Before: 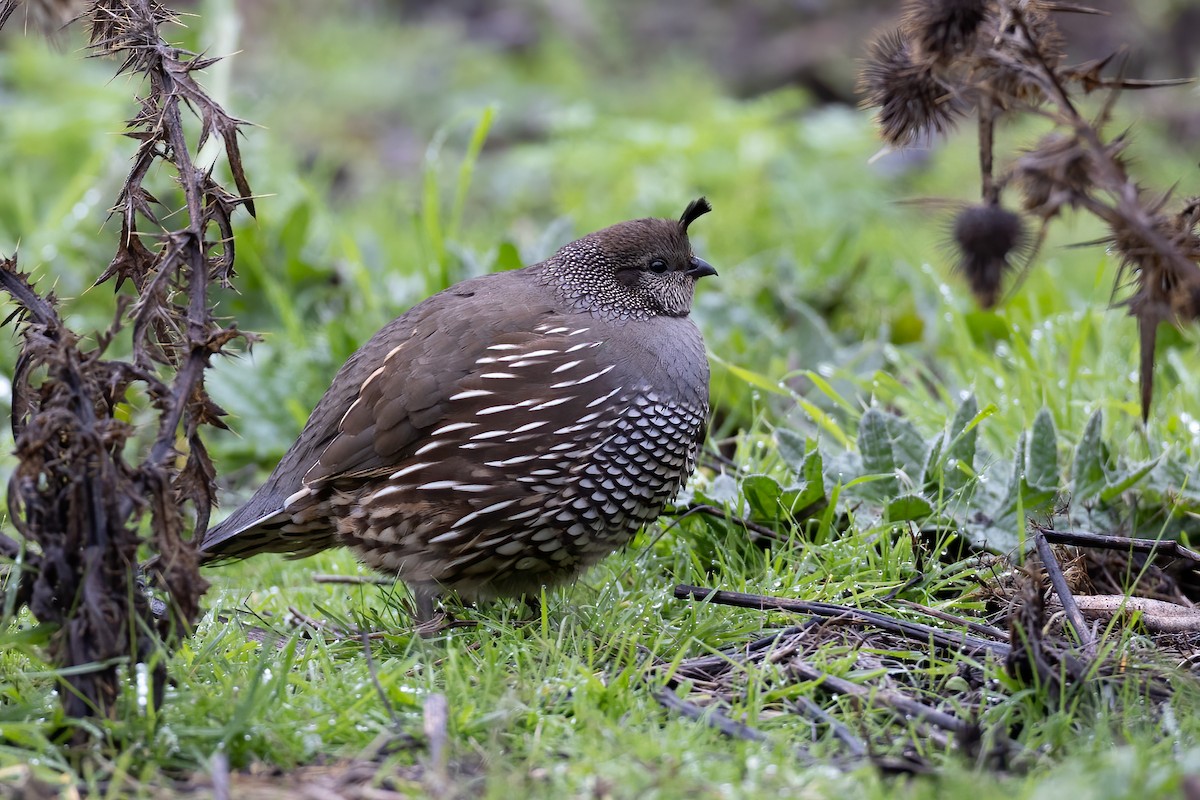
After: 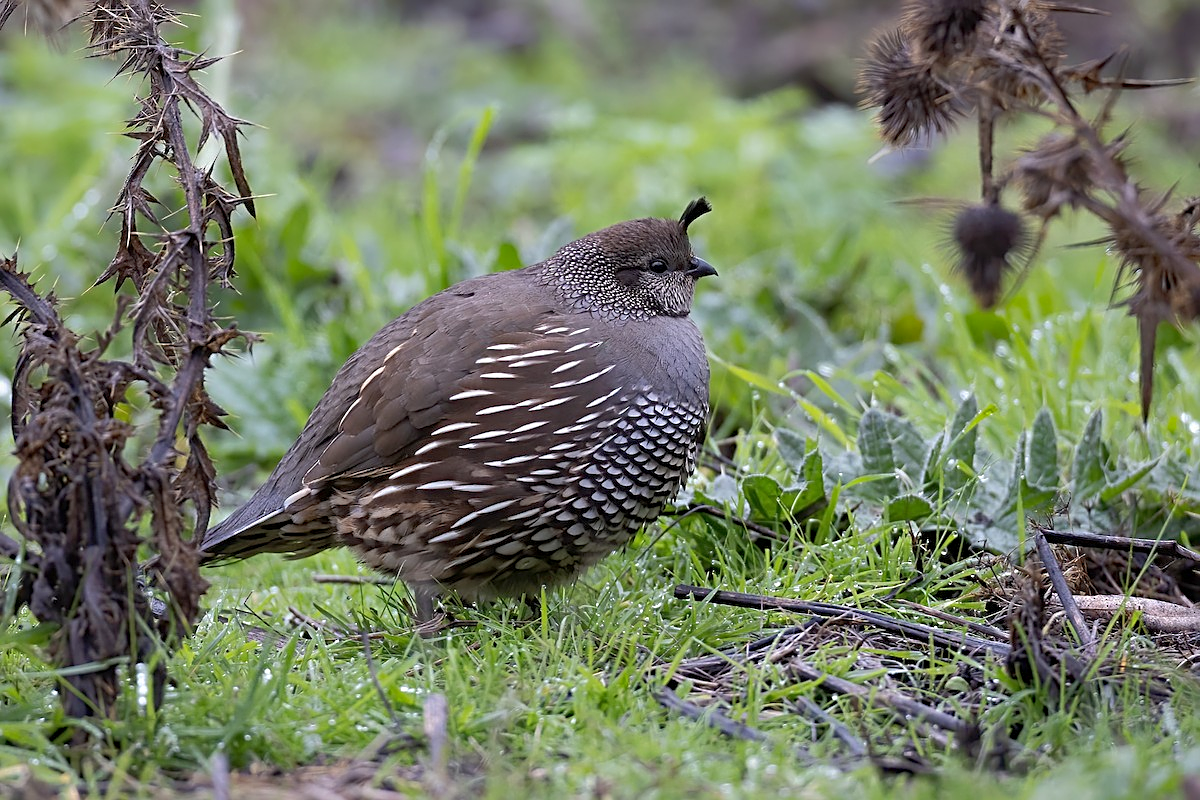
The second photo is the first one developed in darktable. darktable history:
shadows and highlights: on, module defaults
sharpen: amount 0.59
